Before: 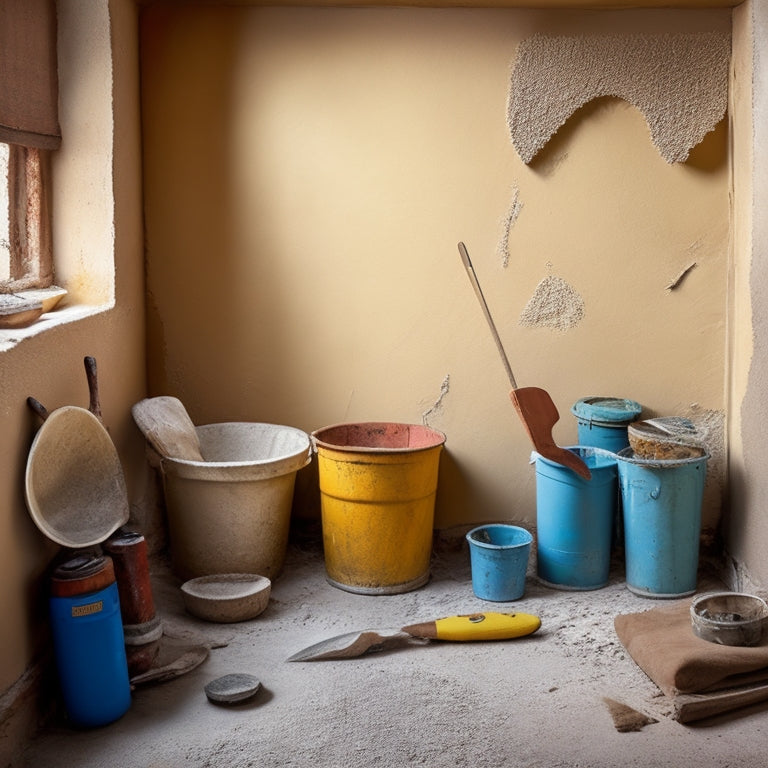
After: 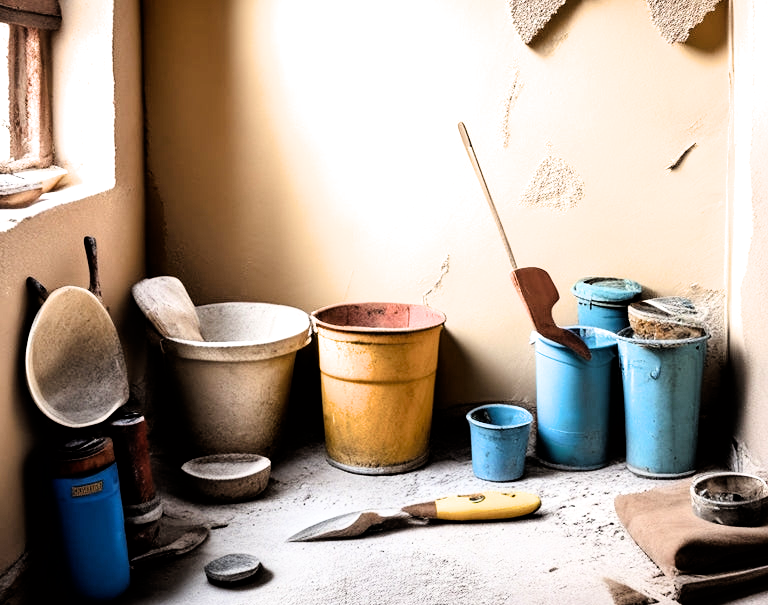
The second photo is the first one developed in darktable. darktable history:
crop and rotate: top 15.701%, bottom 5.467%
filmic rgb: black relative exposure -3.77 EV, white relative exposure 2.37 EV, dynamic range scaling -49.66%, hardness 3.46, latitude 30.58%, contrast 1.795
exposure: exposure 0.665 EV, compensate highlight preservation false
